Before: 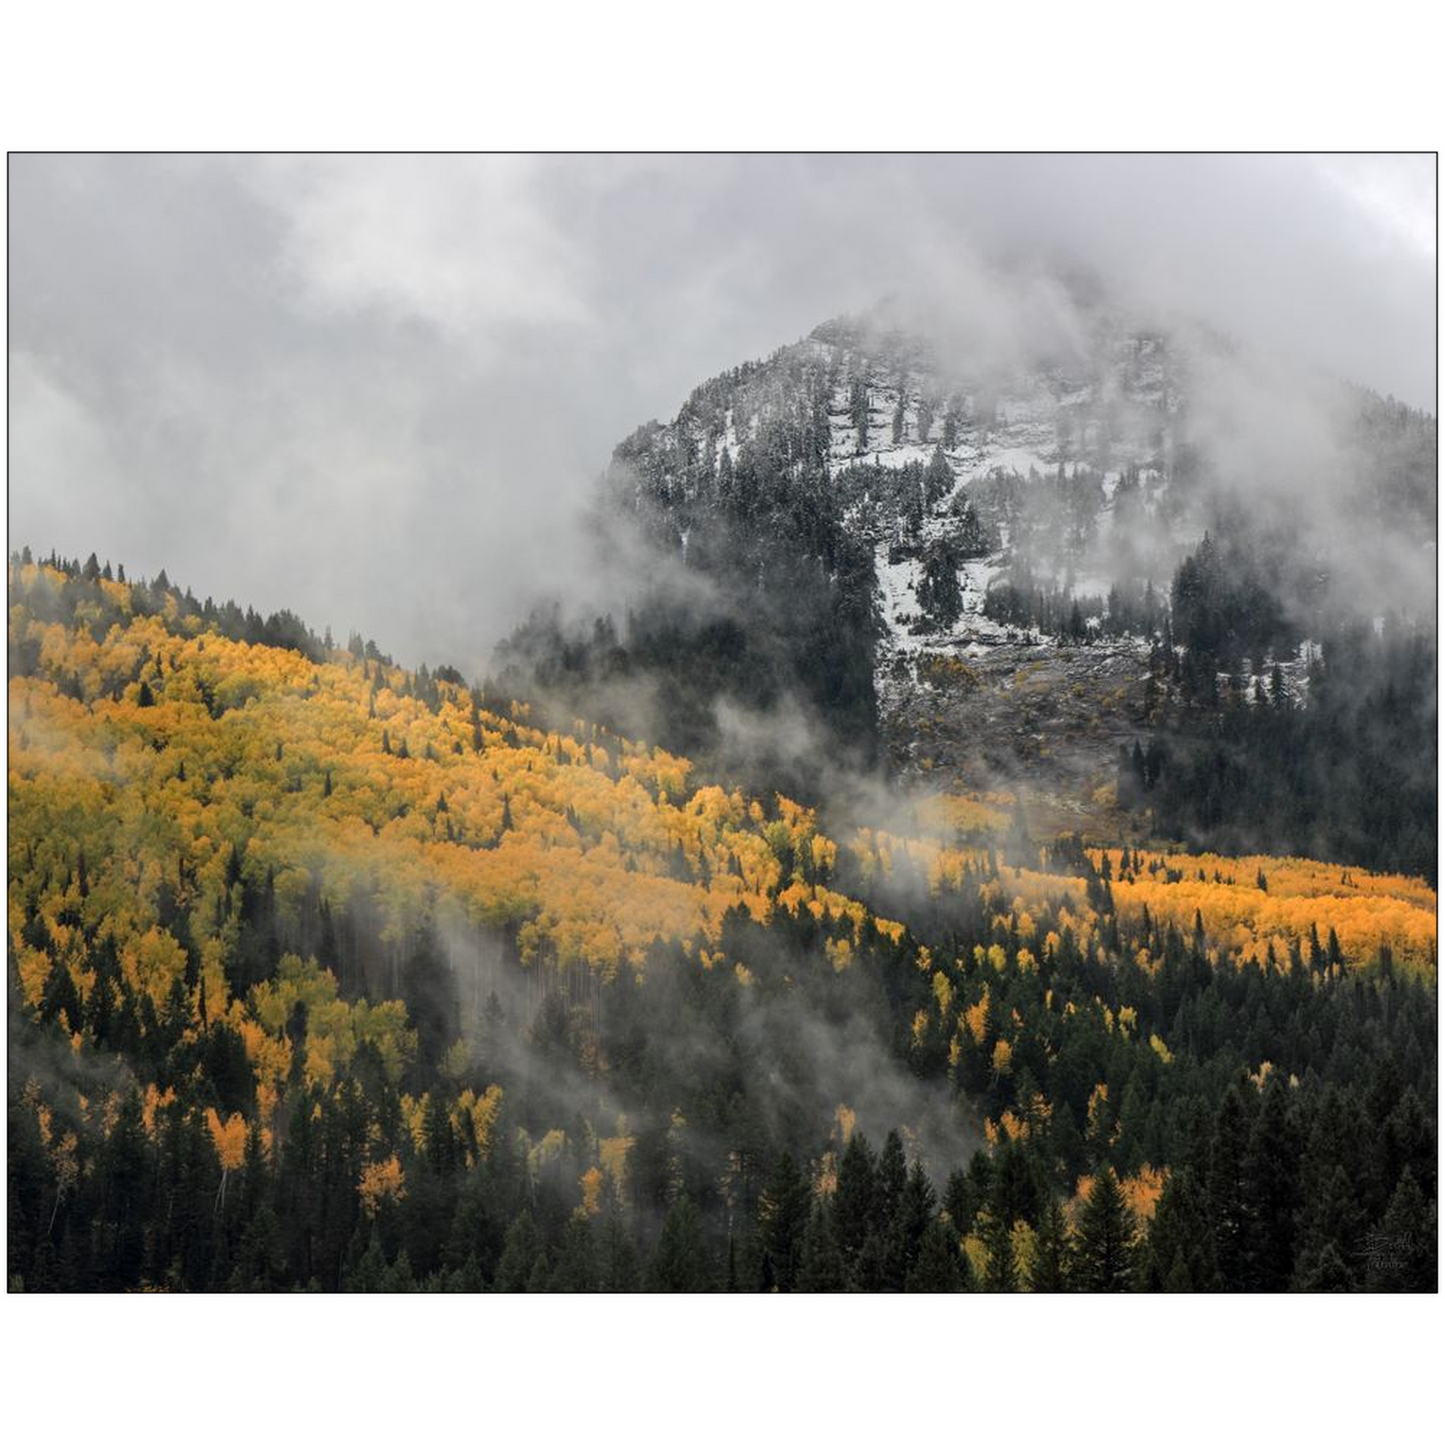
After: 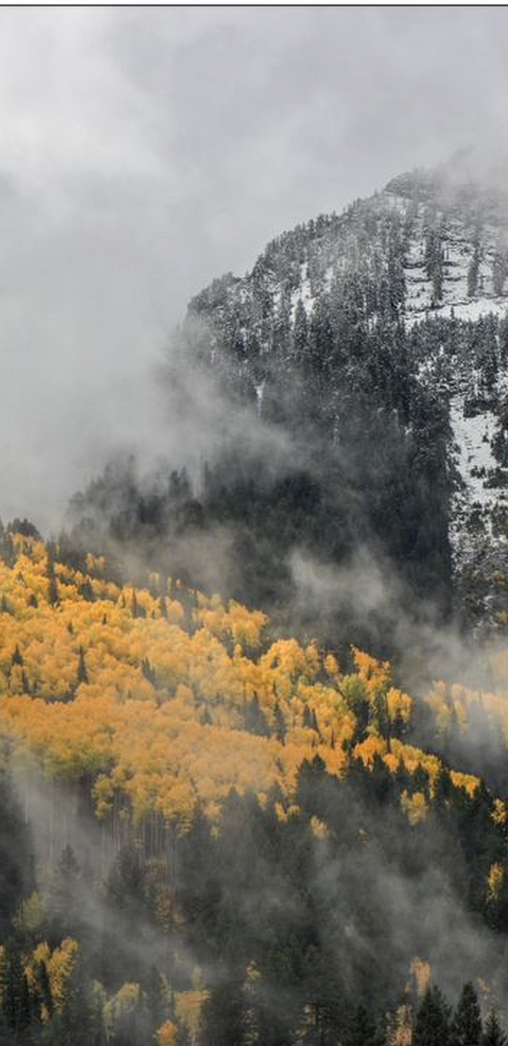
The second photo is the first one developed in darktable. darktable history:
local contrast: detail 110%
crop and rotate: left 29.476%, top 10.214%, right 35.32%, bottom 17.333%
